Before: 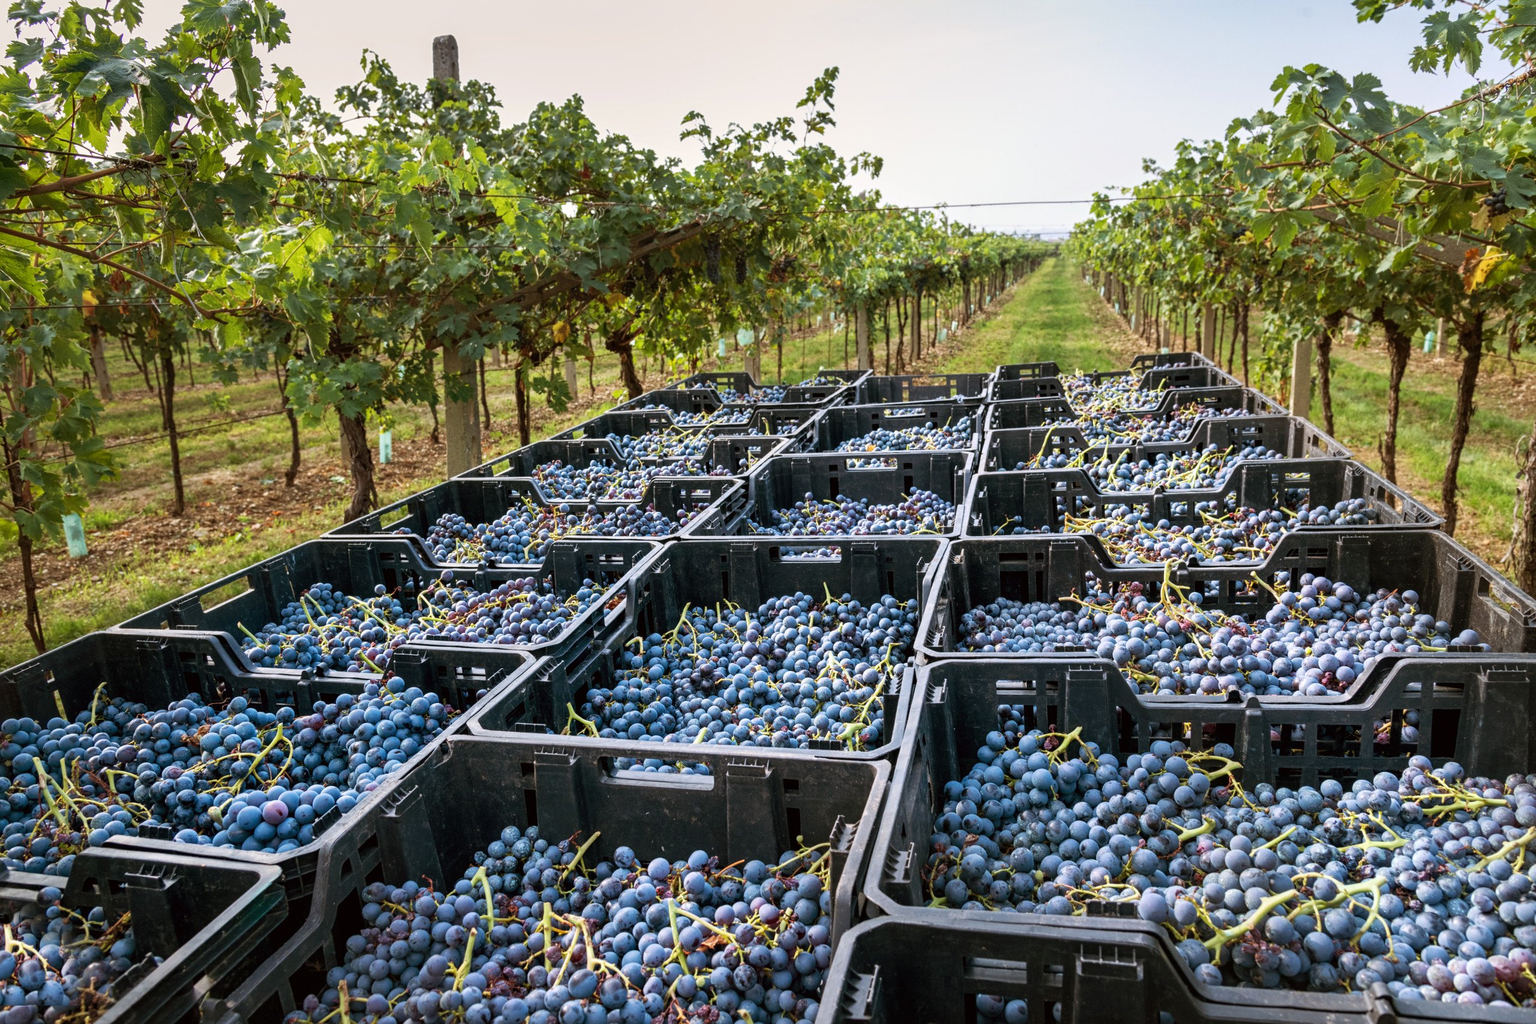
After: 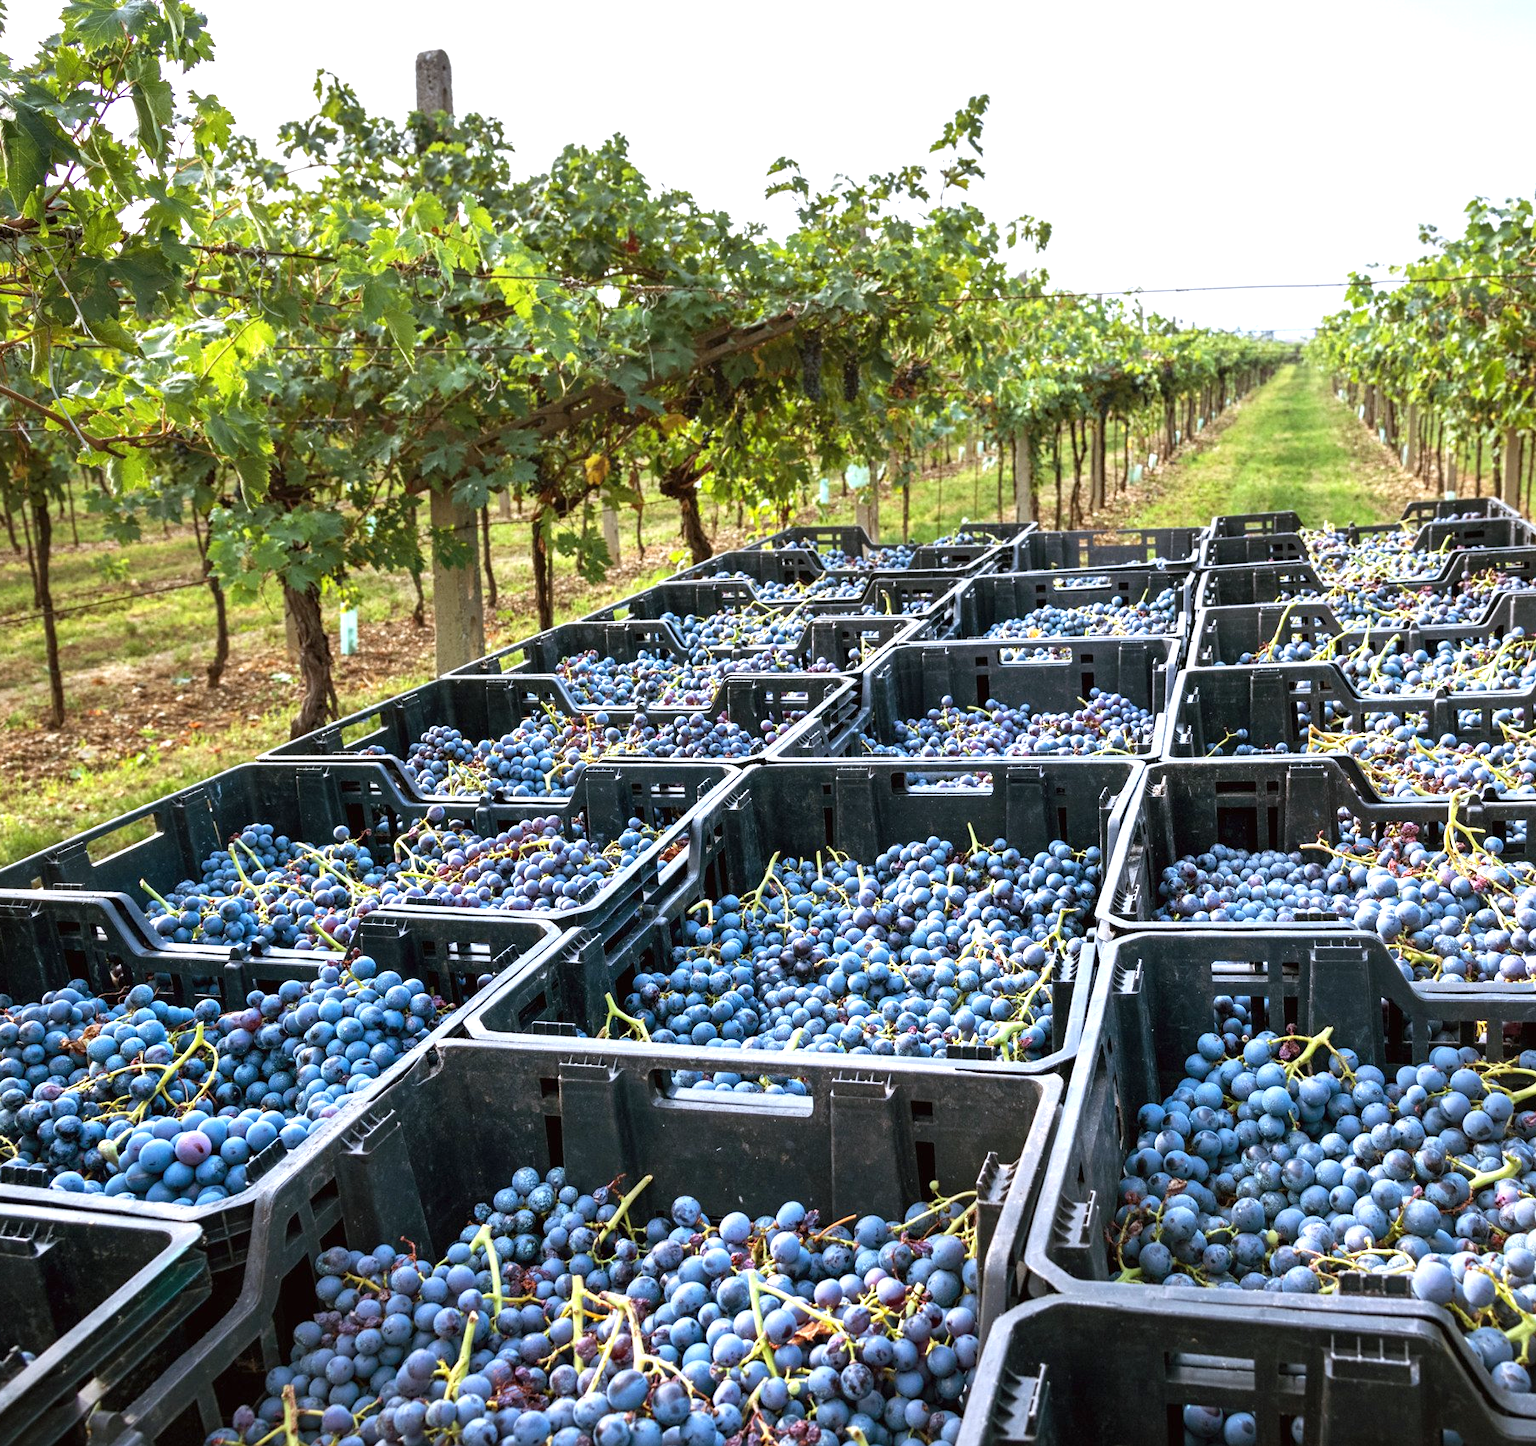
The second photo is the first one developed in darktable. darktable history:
exposure: black level correction 0, exposure 0.7 EV, compensate exposure bias true, compensate highlight preservation false
crop and rotate: left 9.061%, right 20.142%
white balance: red 0.967, blue 1.049
